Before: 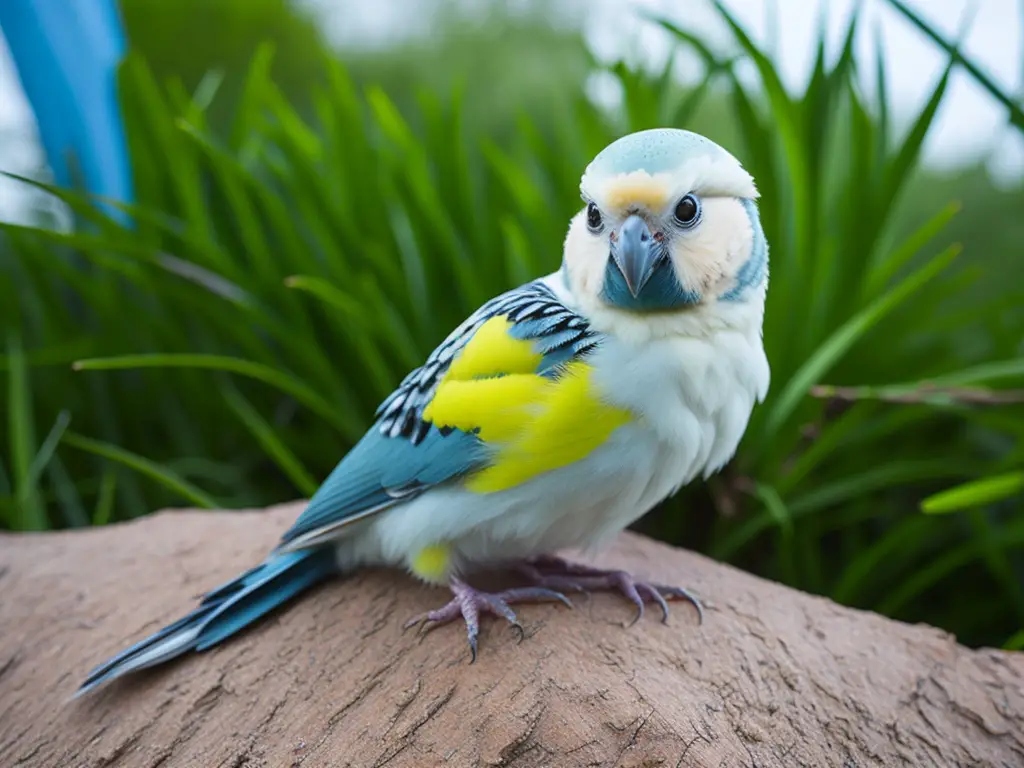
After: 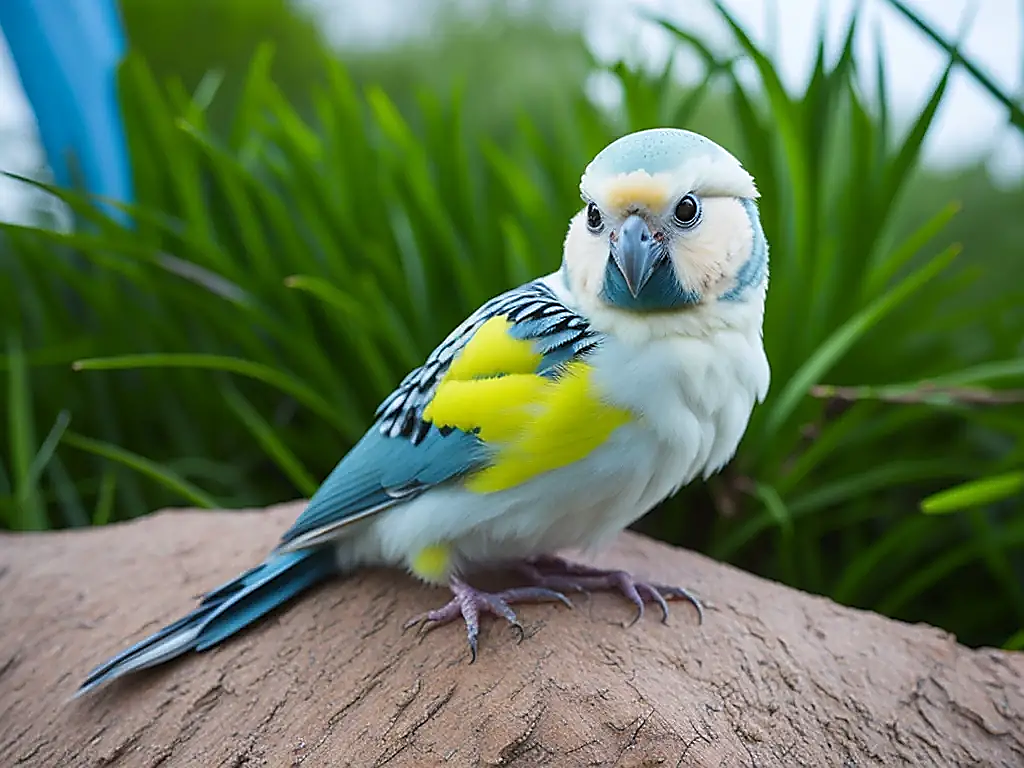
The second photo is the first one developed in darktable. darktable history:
sharpen: radius 1.351, amount 1.247, threshold 0.656
